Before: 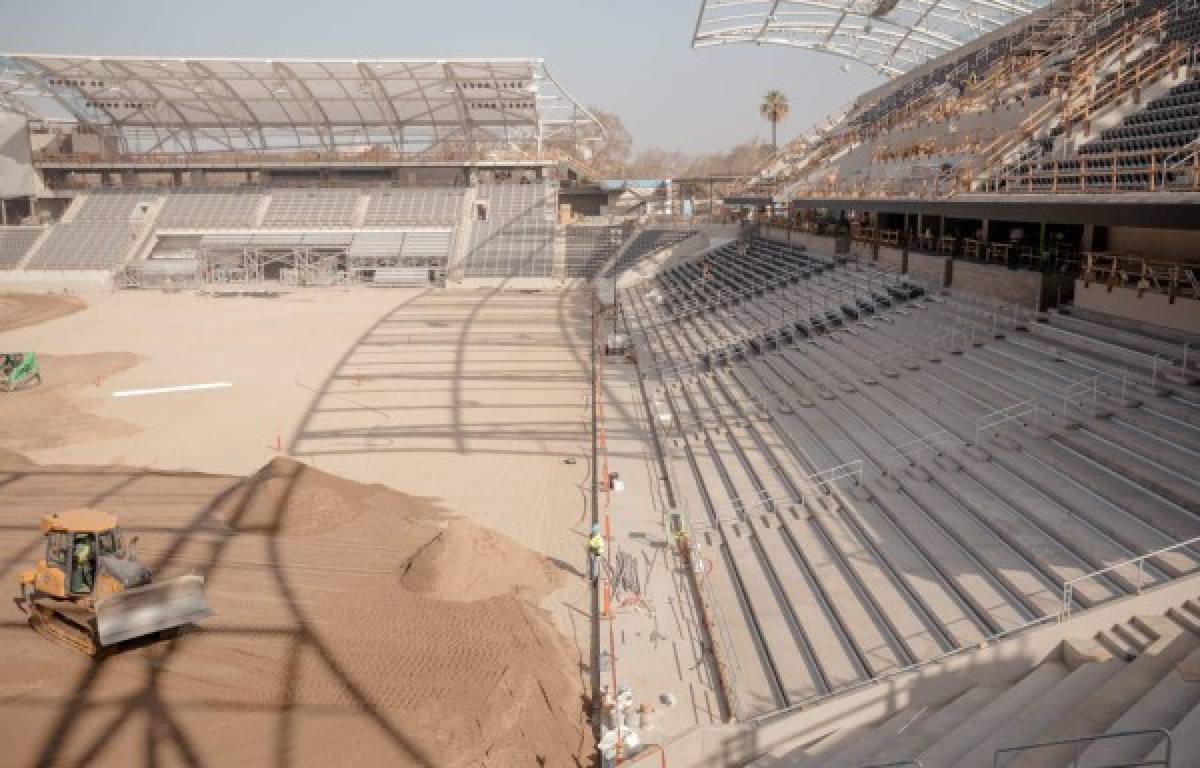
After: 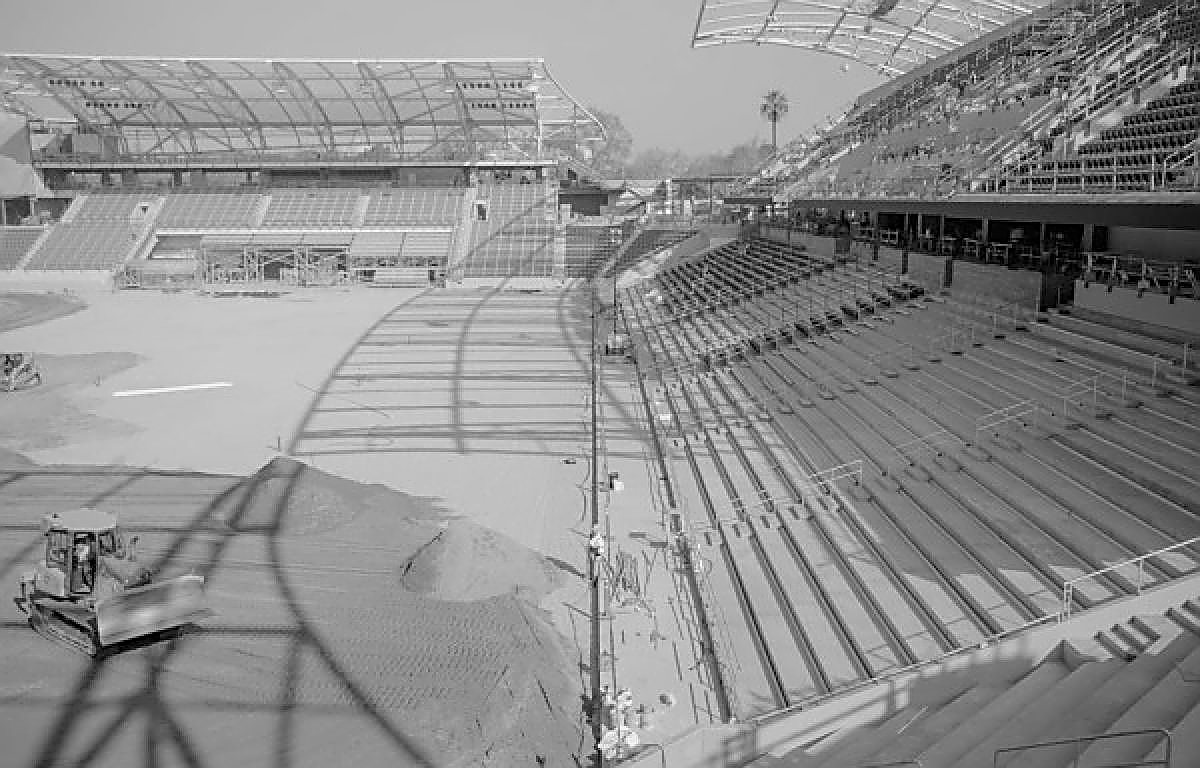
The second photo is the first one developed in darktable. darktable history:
sharpen: amount 0.998
contrast equalizer: y [[0.5 ×4, 0.524, 0.59], [0.5 ×6], [0.5 ×6], [0, 0, 0, 0.01, 0.045, 0.012], [0, 0, 0, 0.044, 0.195, 0.131]]
color balance rgb: power › hue 71.66°, linear chroma grading › global chroma 15.298%, perceptual saturation grading › global saturation 20%, perceptual saturation grading › highlights -25.431%, perceptual saturation grading › shadows 50.37%, contrast -10.558%
color zones: curves: ch1 [(0, -0.394) (0.143, -0.394) (0.286, -0.394) (0.429, -0.392) (0.571, -0.391) (0.714, -0.391) (0.857, -0.391) (1, -0.394)]
